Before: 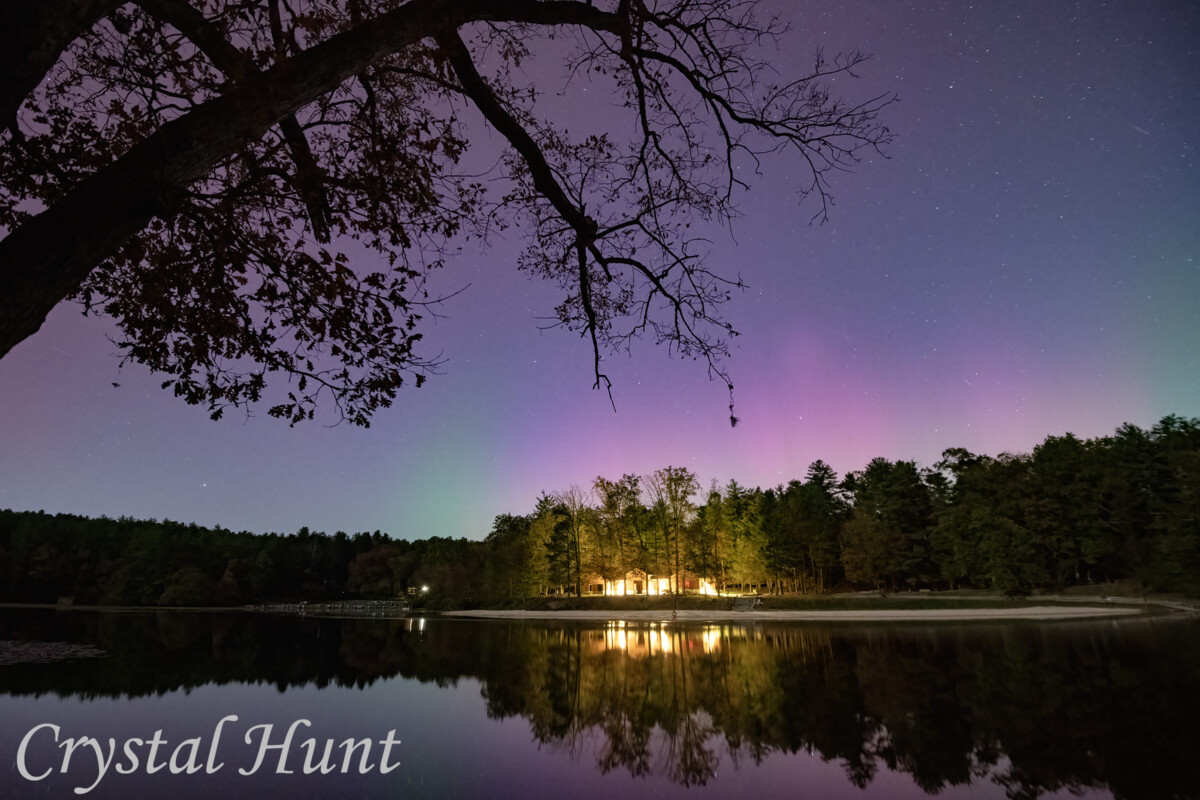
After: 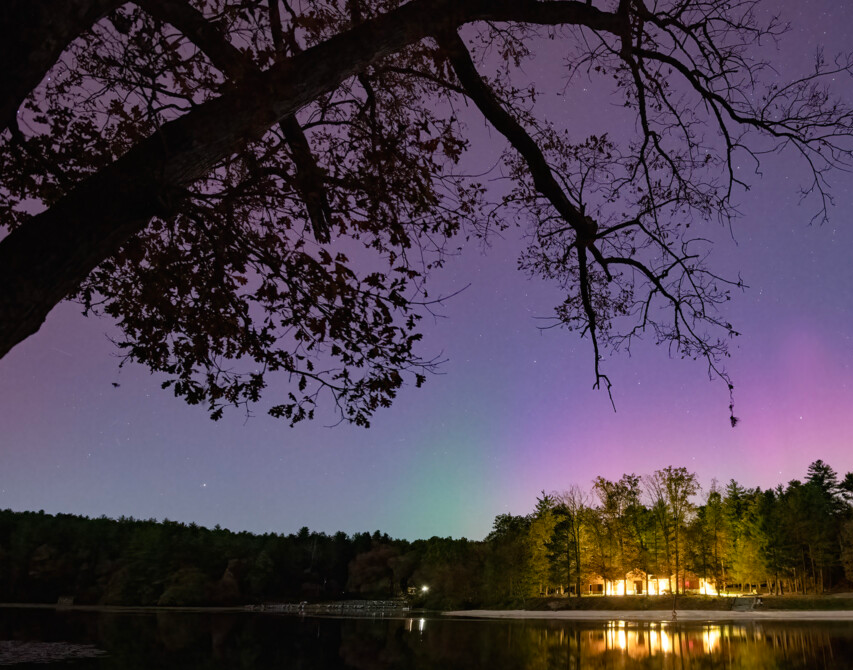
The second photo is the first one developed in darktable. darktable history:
crop: right 28.881%, bottom 16.144%
